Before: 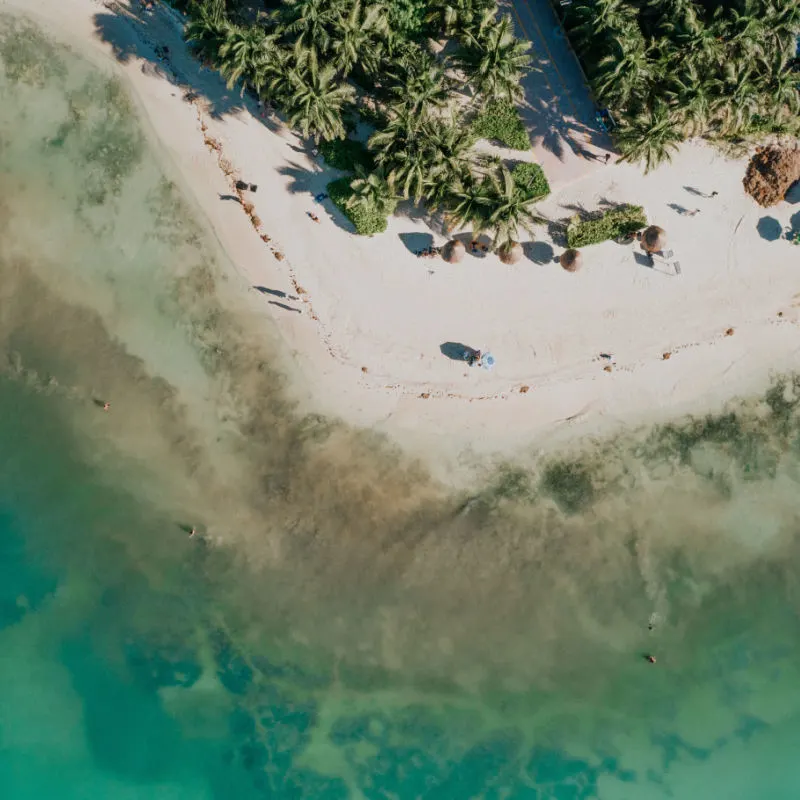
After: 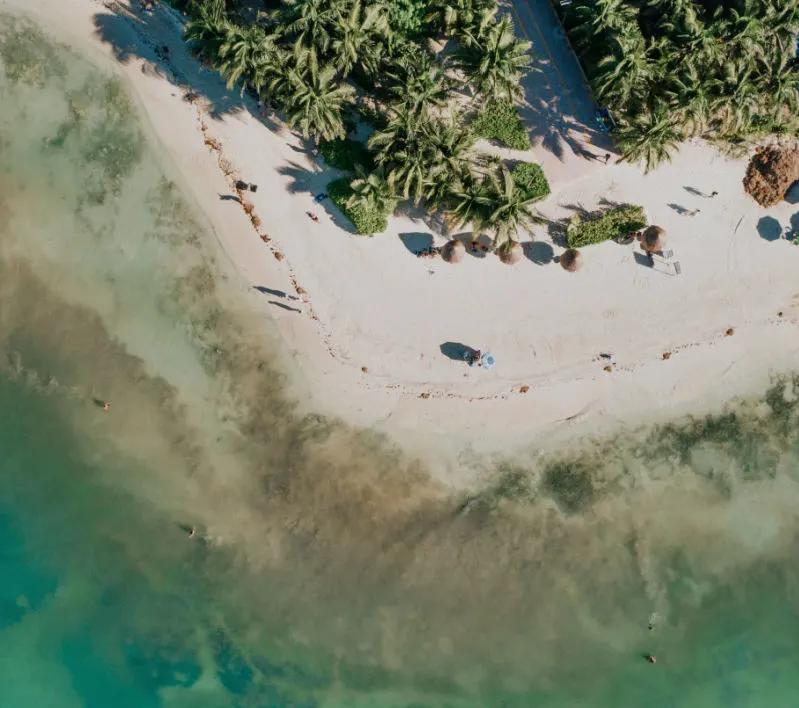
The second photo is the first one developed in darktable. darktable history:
crop and rotate: top 0%, bottom 11.497%
shadows and highlights: highlights color adjustment 55.96%, soften with gaussian
